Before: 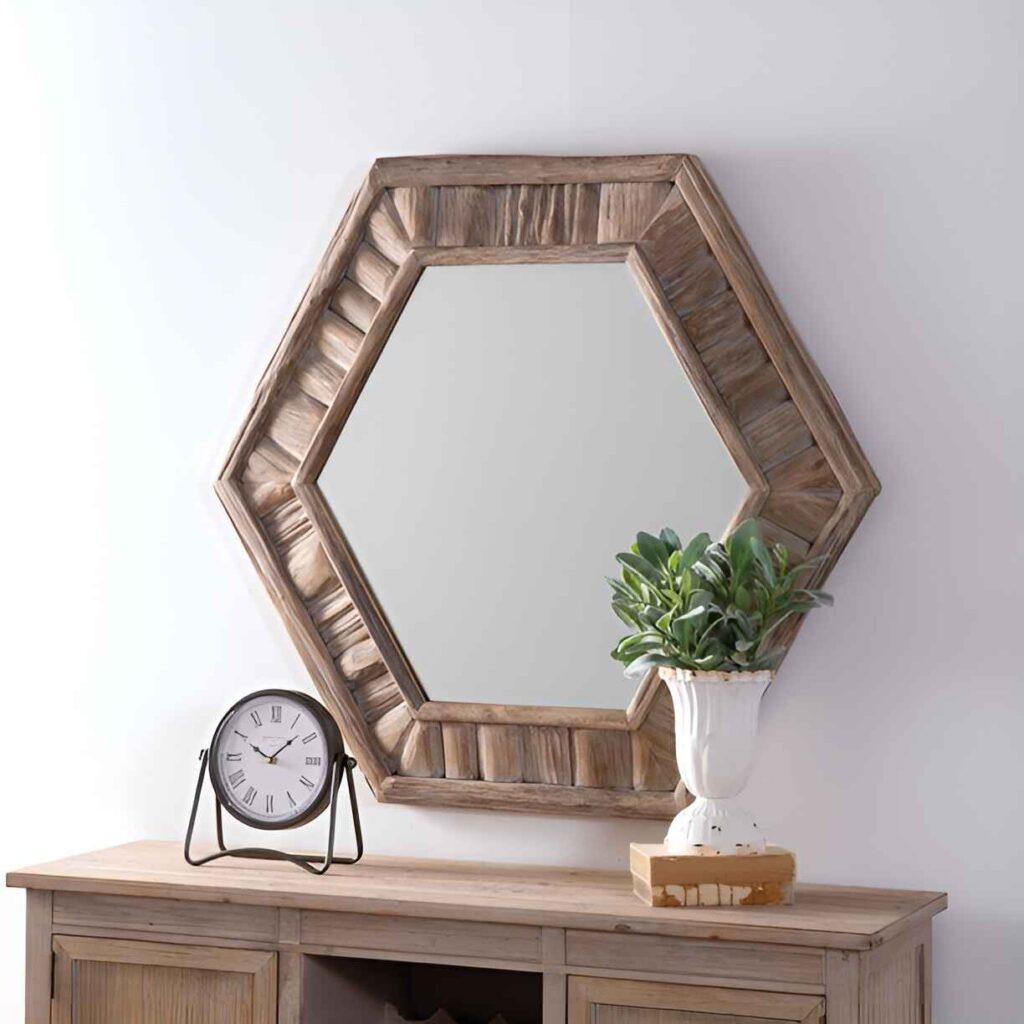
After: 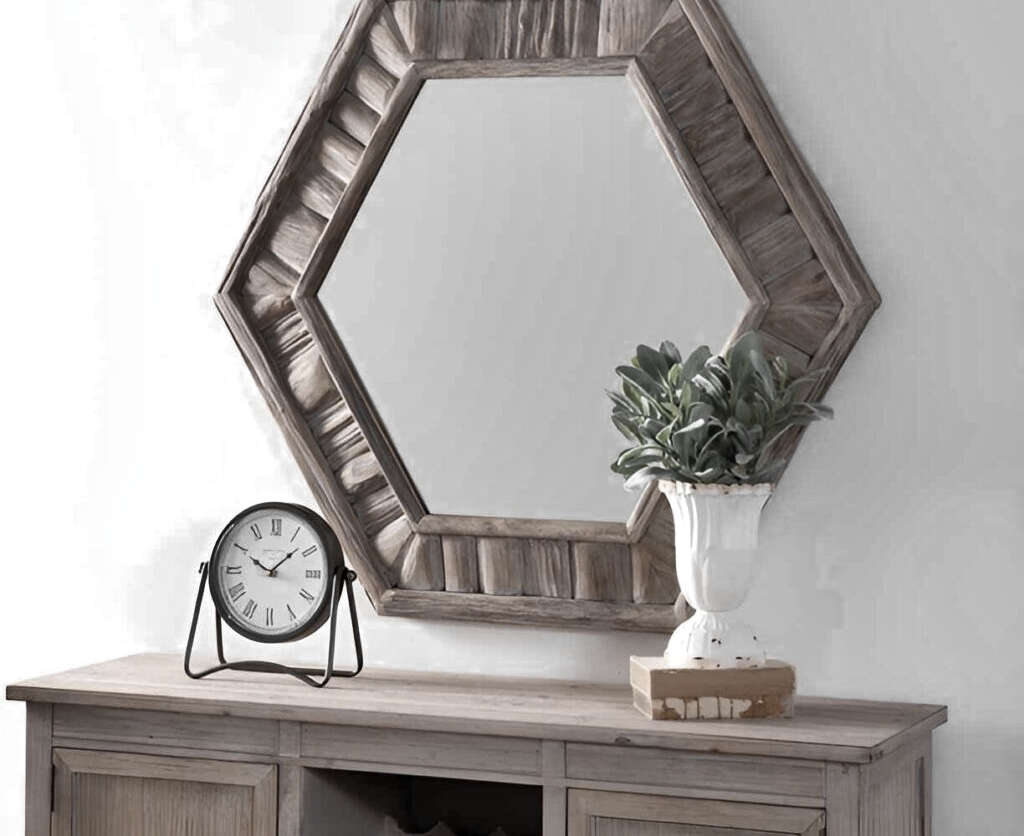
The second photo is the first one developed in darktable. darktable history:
crop and rotate: top 18.339%
shadows and highlights: low approximation 0.01, soften with gaussian
local contrast: mode bilateral grid, contrast 21, coarseness 51, detail 119%, midtone range 0.2
color zones: curves: ch0 [(0, 0.613) (0.01, 0.613) (0.245, 0.448) (0.498, 0.529) (0.642, 0.665) (0.879, 0.777) (0.99, 0.613)]; ch1 [(0, 0.035) (0.121, 0.189) (0.259, 0.197) (0.415, 0.061) (0.589, 0.022) (0.732, 0.022) (0.857, 0.026) (0.991, 0.053)]
